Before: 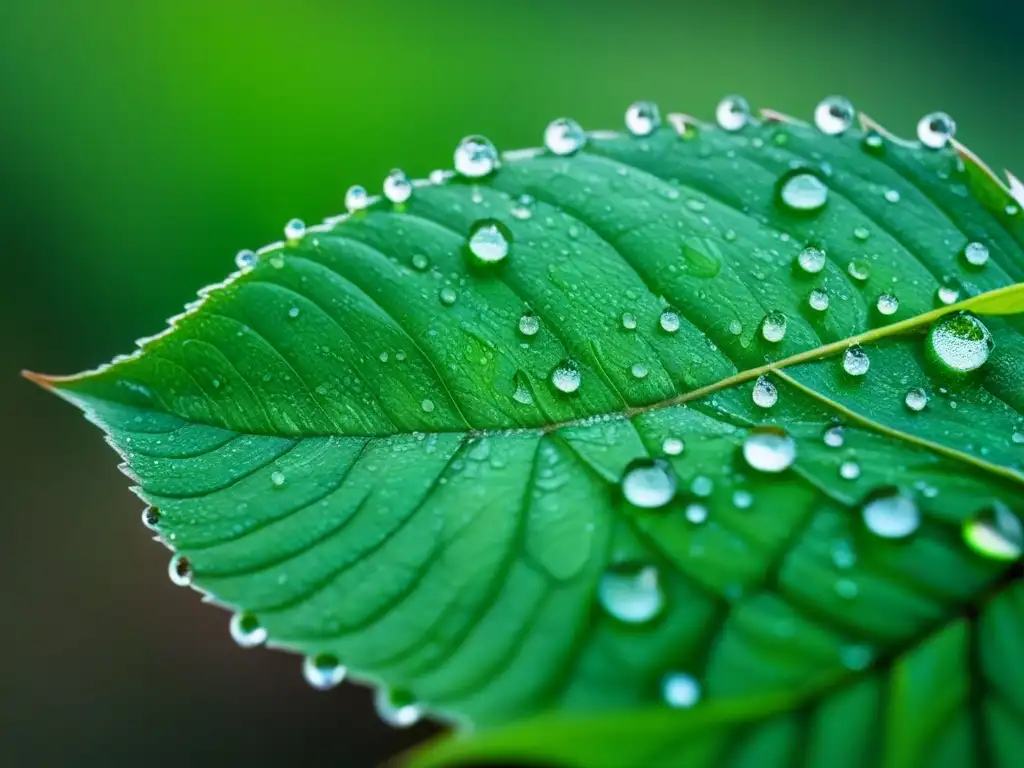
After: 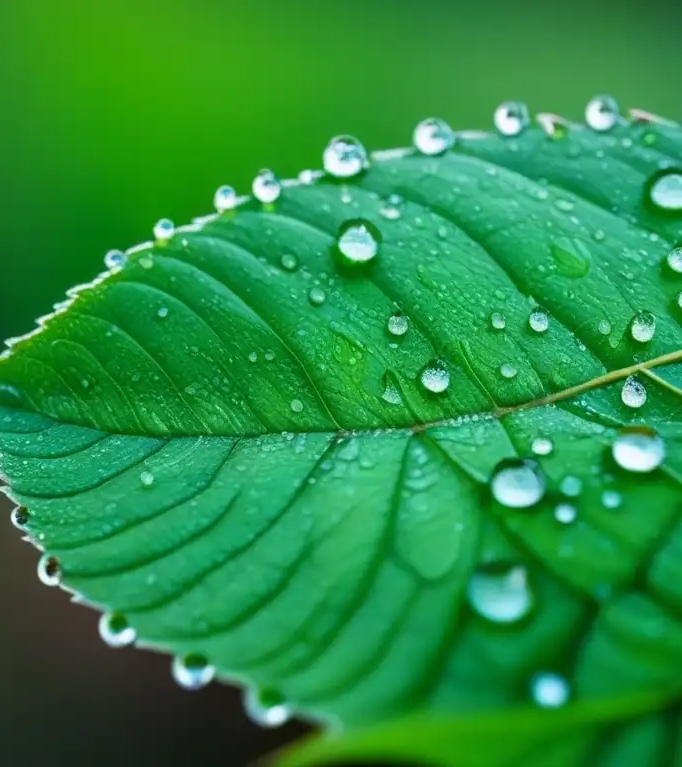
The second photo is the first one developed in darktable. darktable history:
crop and rotate: left 12.87%, right 20.519%
